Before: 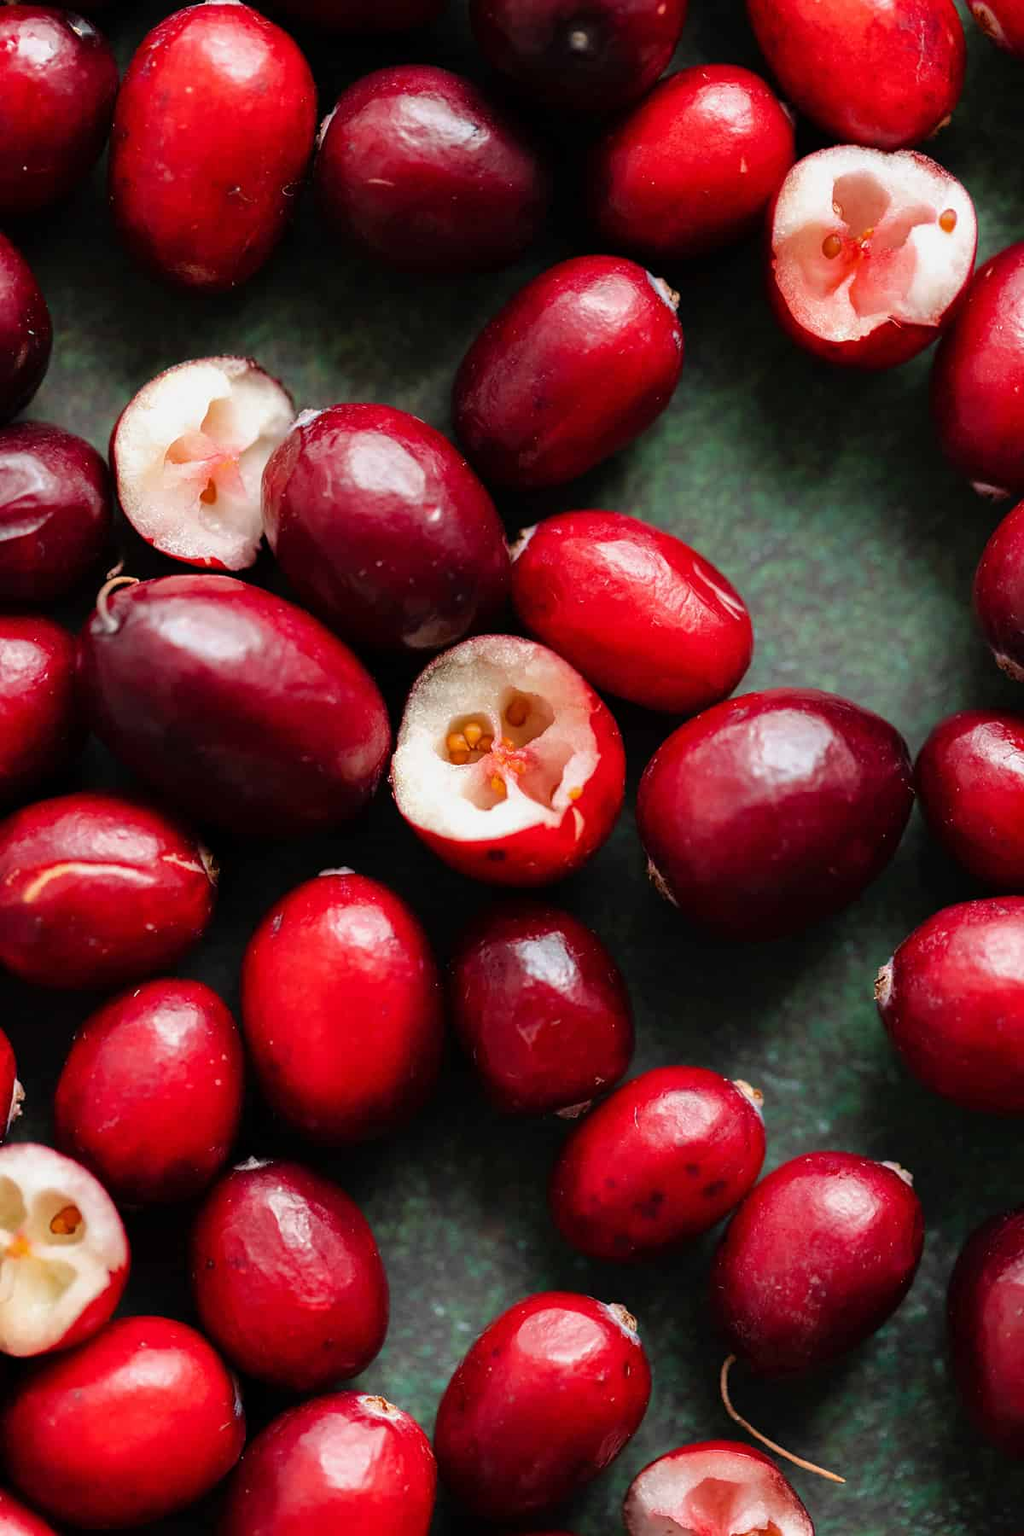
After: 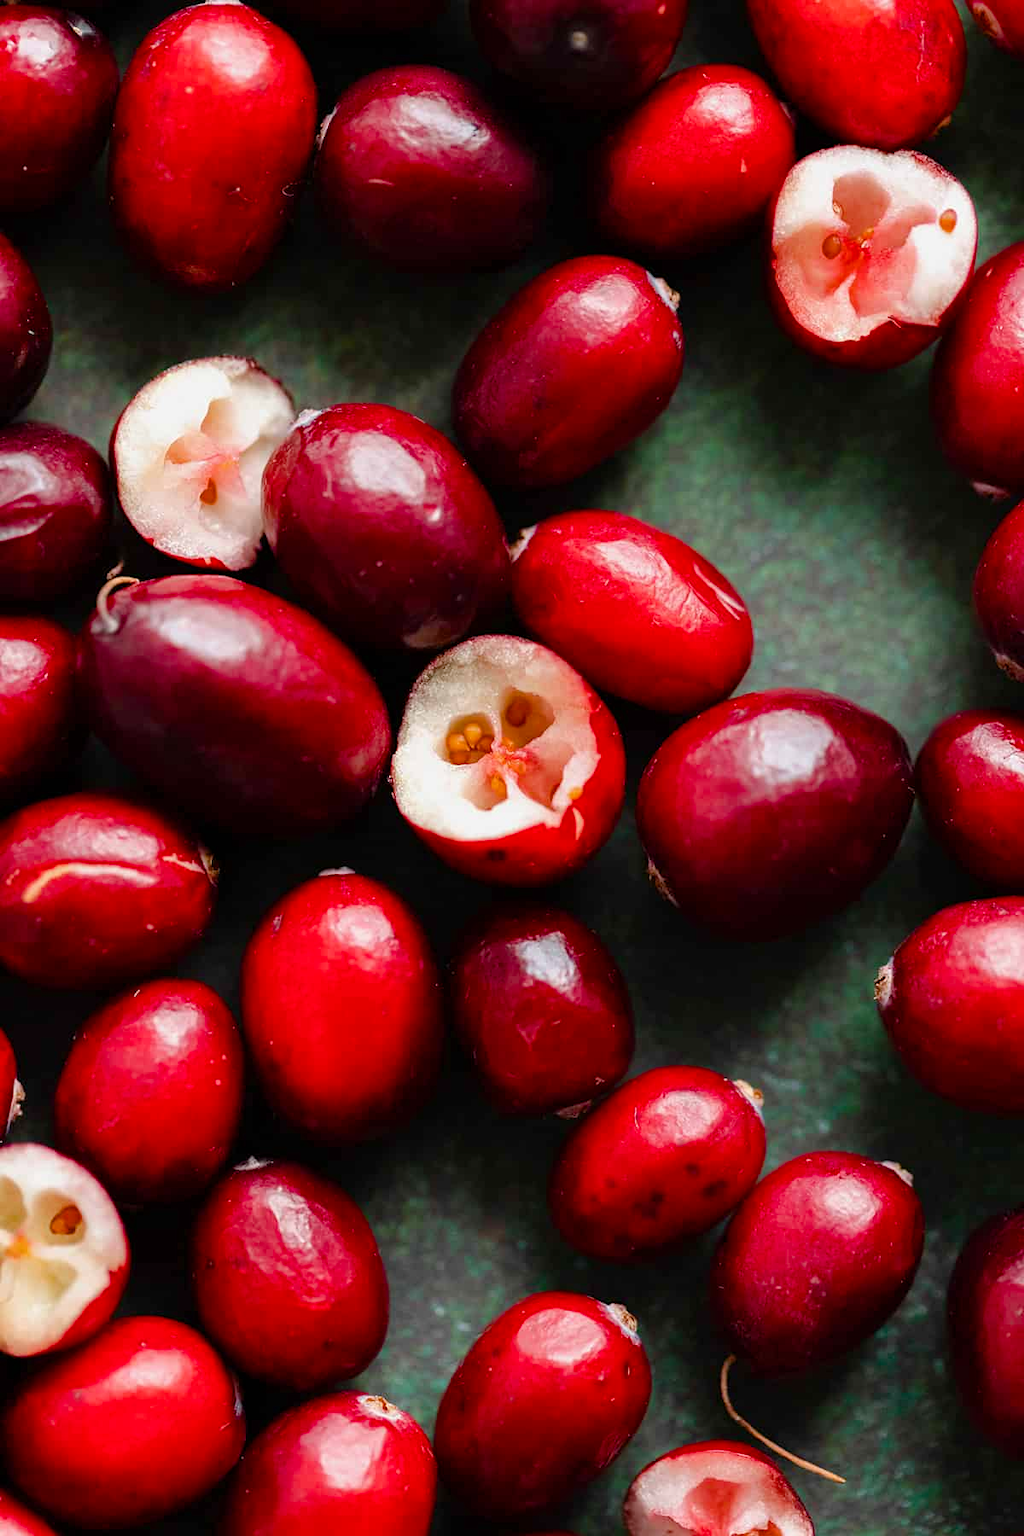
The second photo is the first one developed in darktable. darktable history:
color balance rgb: perceptual saturation grading › global saturation 20%, perceptual saturation grading › highlights -25.334%, perceptual saturation grading › shadows 24.828%
